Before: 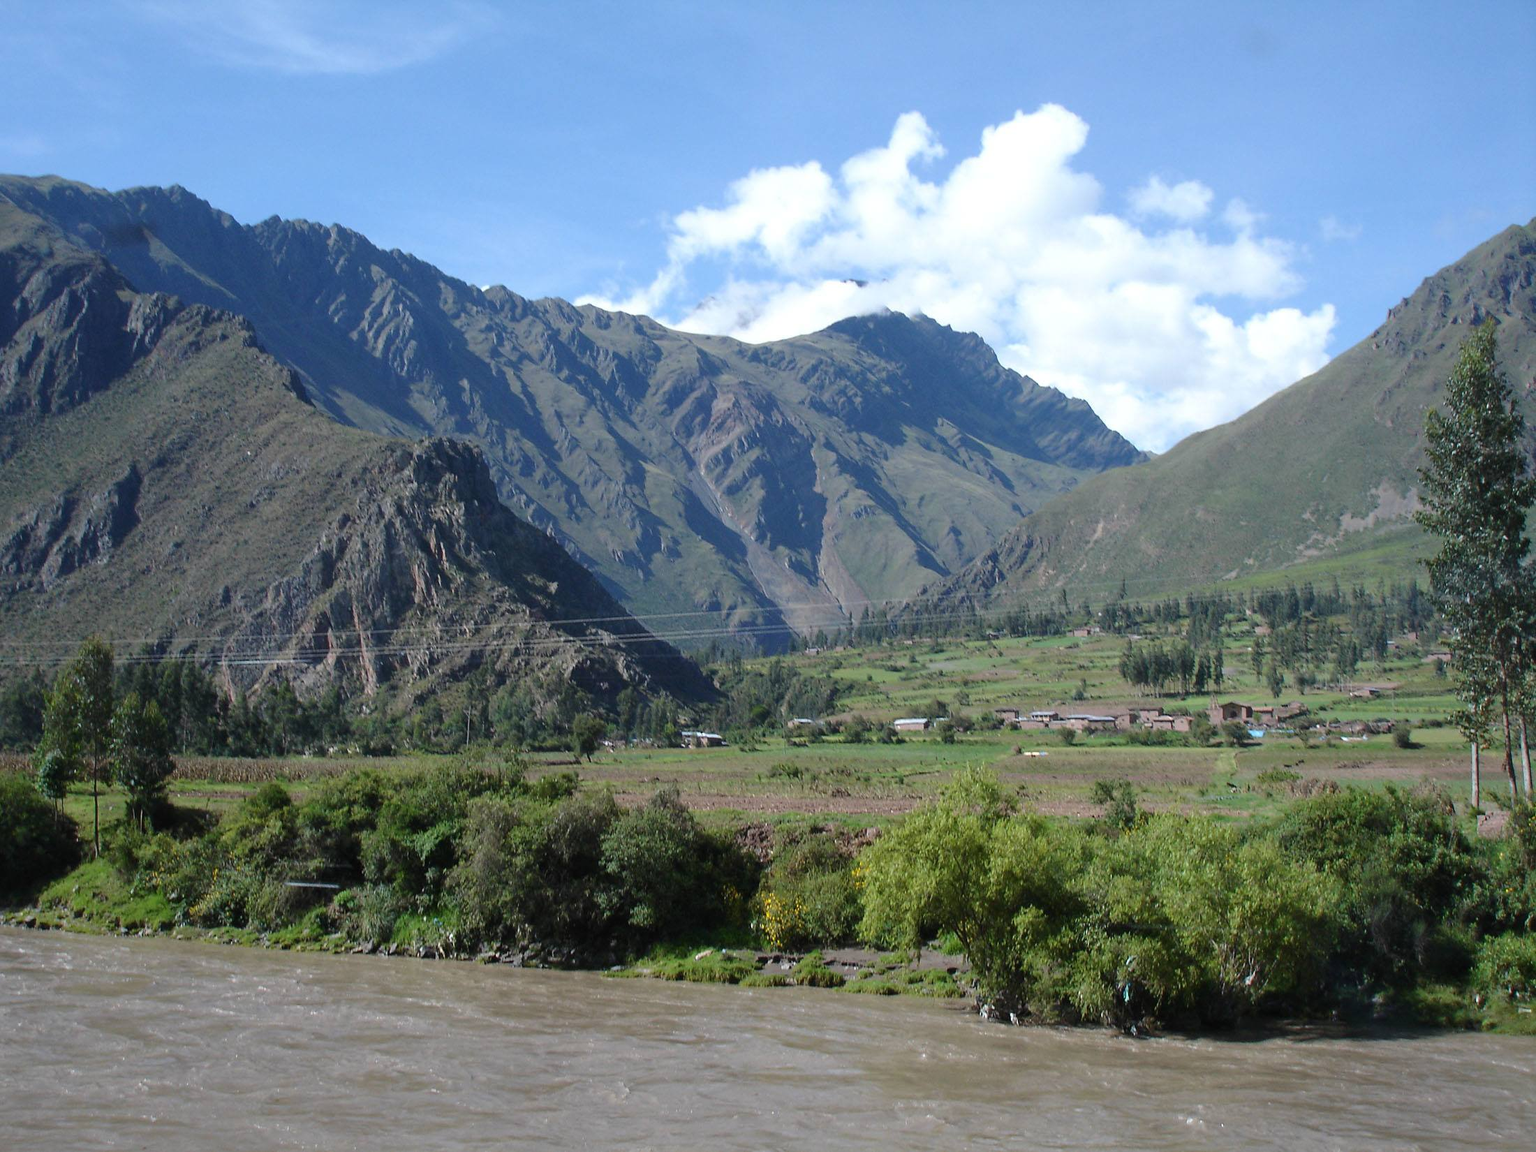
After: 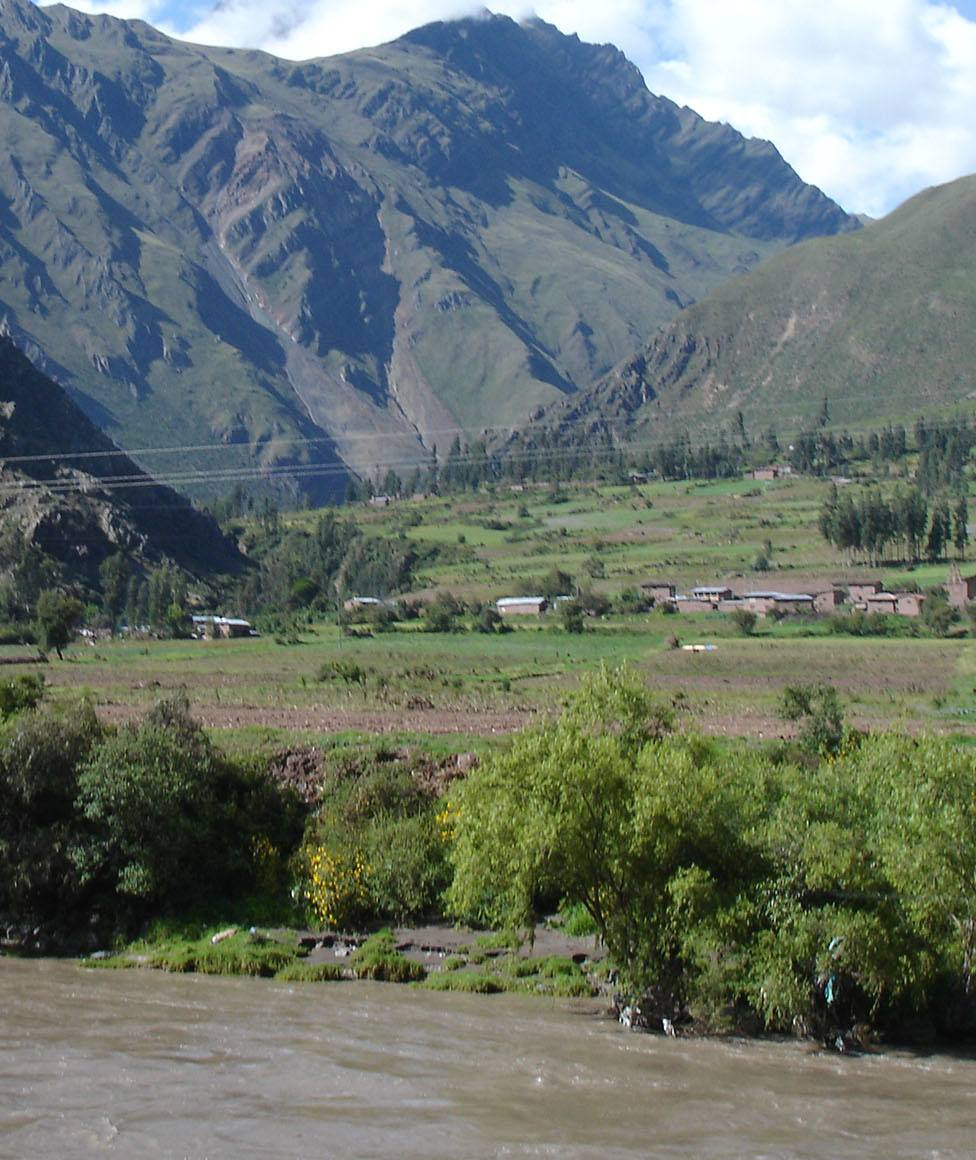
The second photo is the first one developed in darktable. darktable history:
crop: left 35.64%, top 26.205%, right 19.964%, bottom 3.441%
